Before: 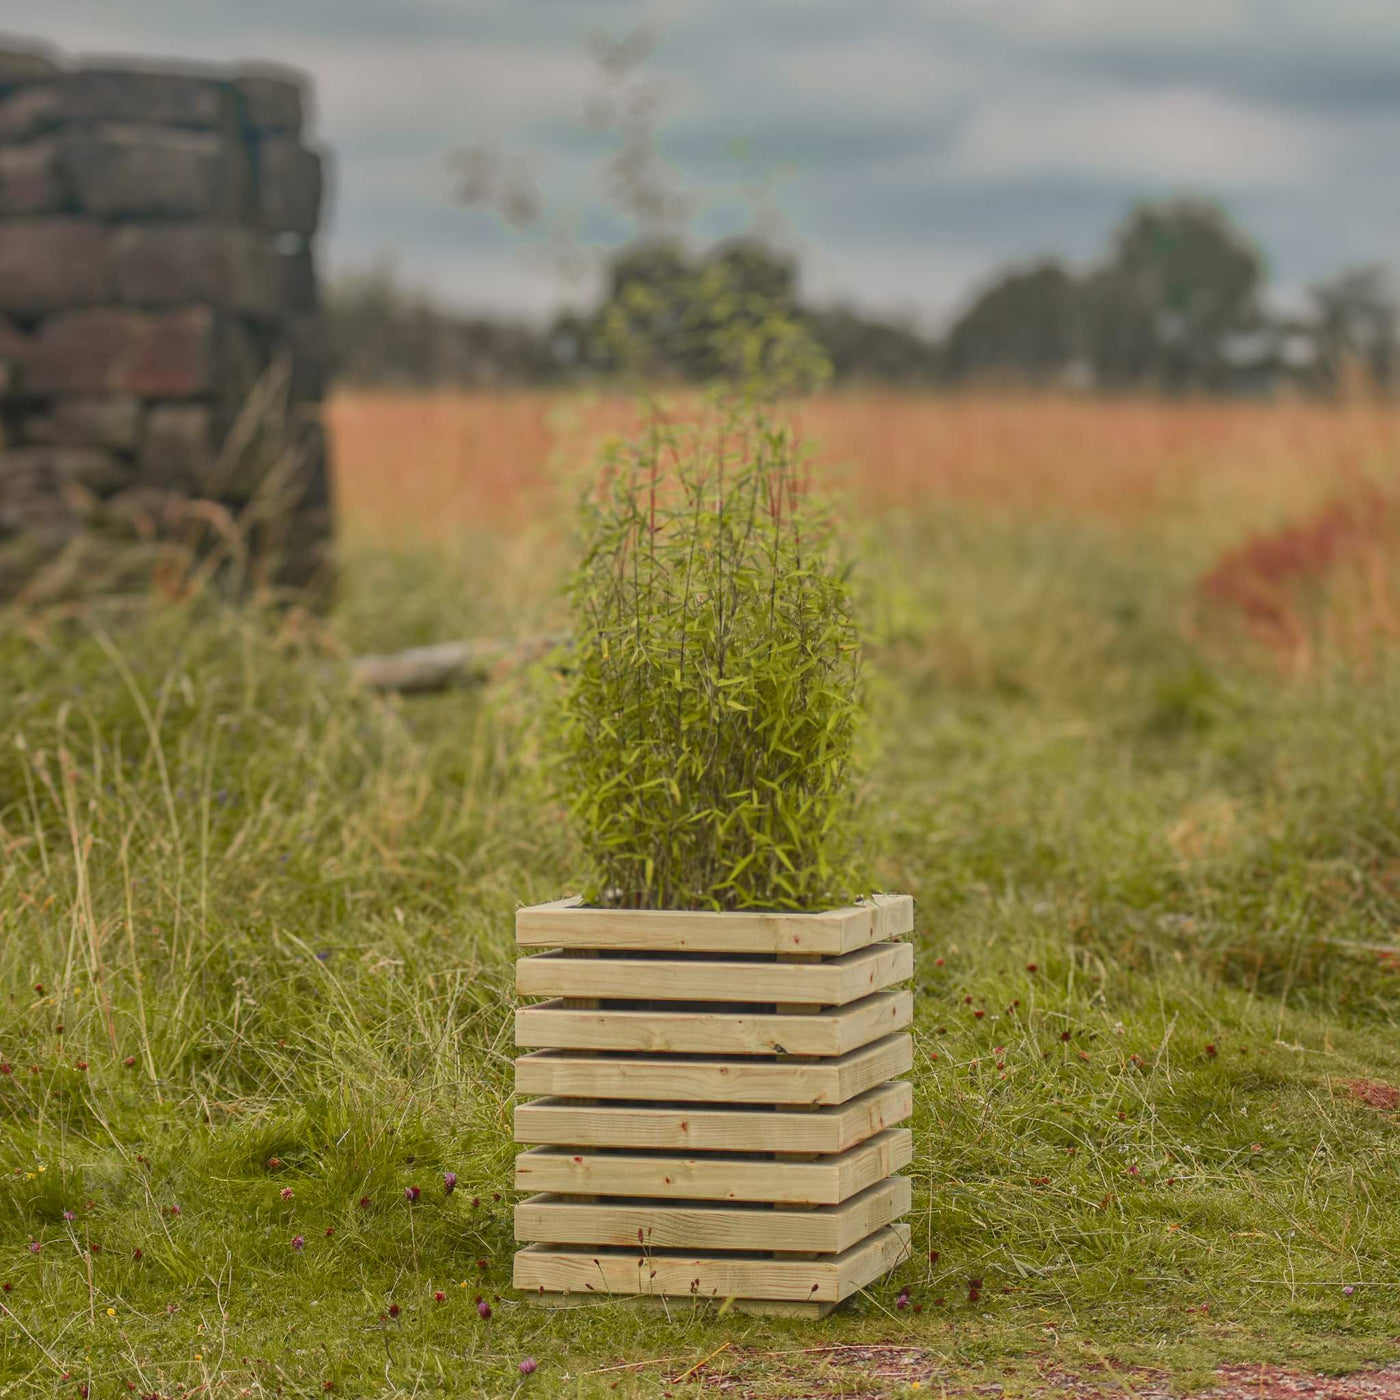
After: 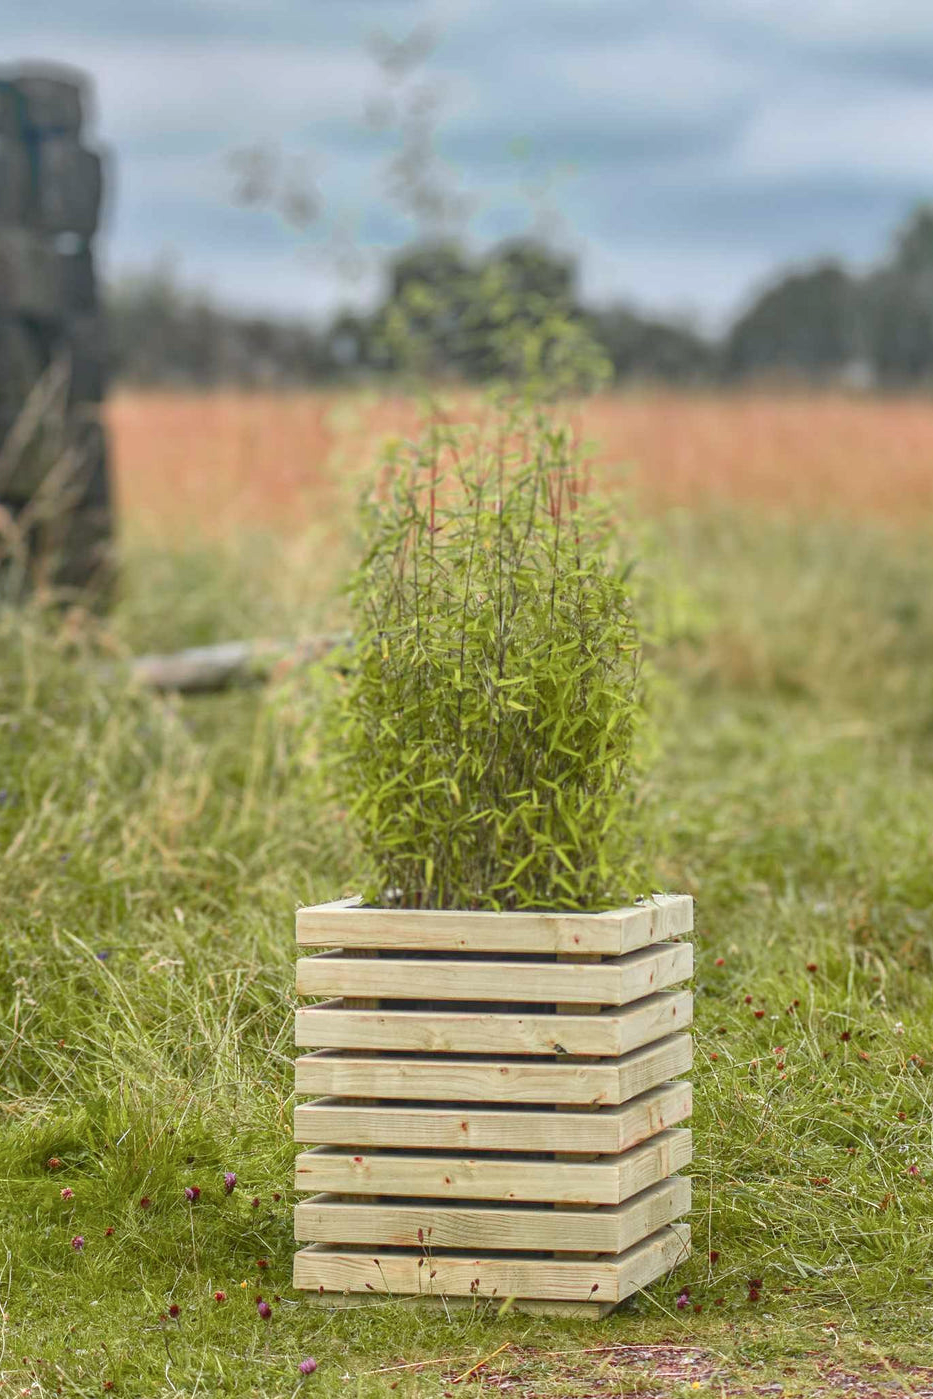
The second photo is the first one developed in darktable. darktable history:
crop and rotate: left 15.754%, right 17.579%
exposure: black level correction 0.001, exposure 0.5 EV, compensate exposure bias true, compensate highlight preservation false
local contrast: highlights 100%, shadows 100%, detail 120%, midtone range 0.2
color calibration: x 0.37, y 0.382, temperature 4313.32 K
